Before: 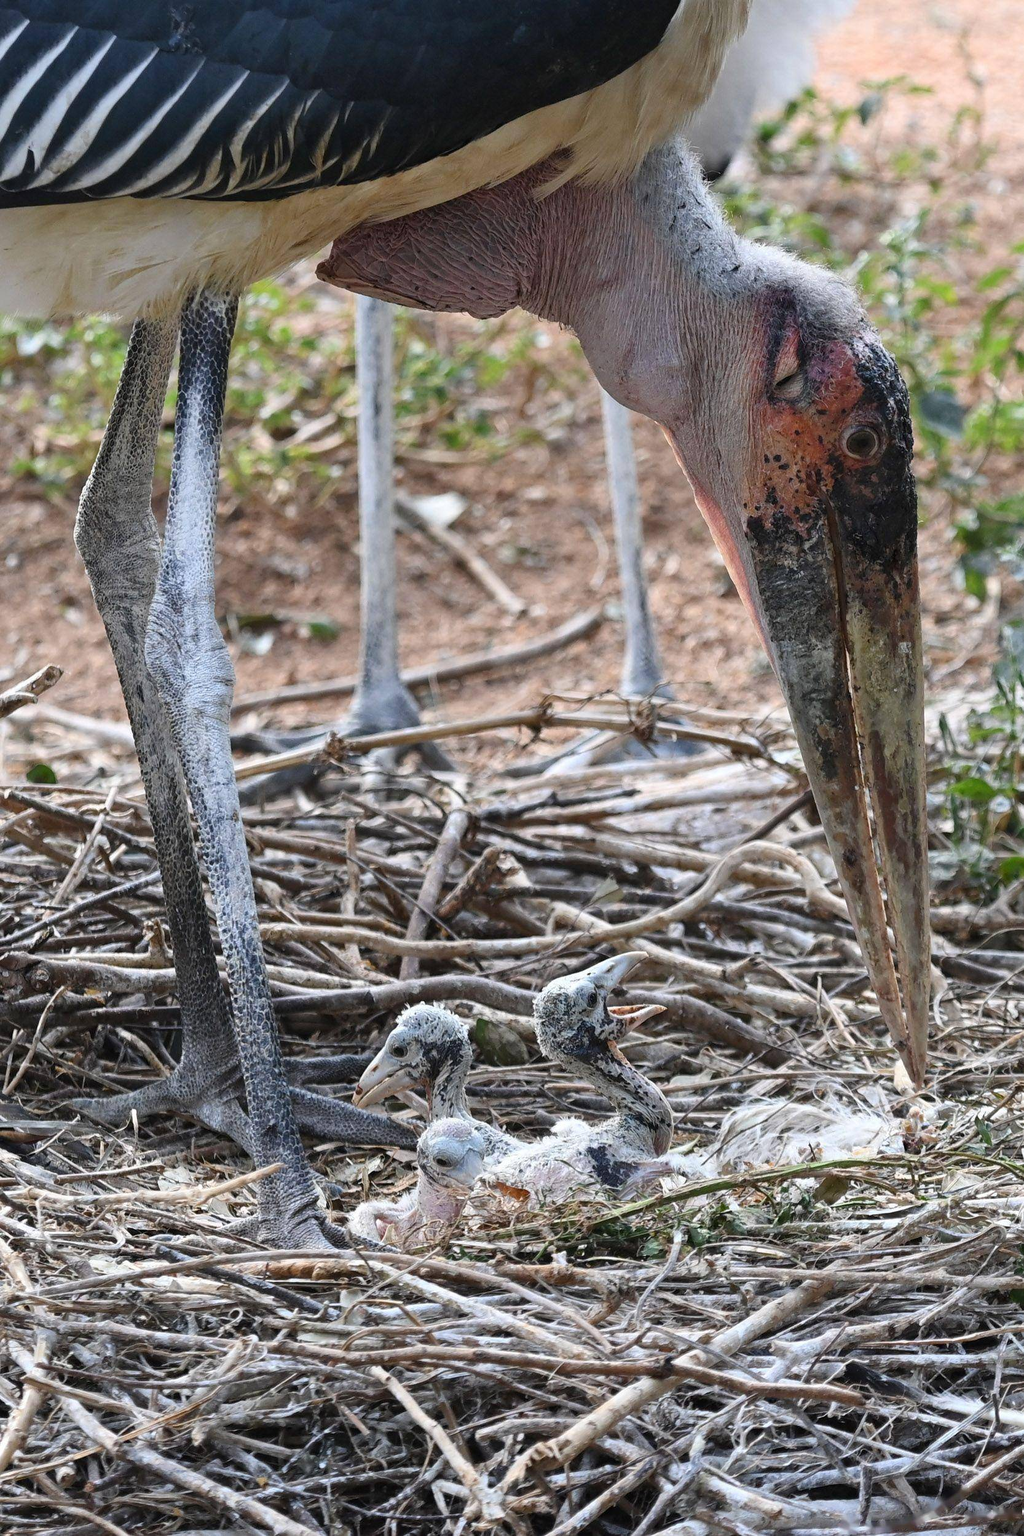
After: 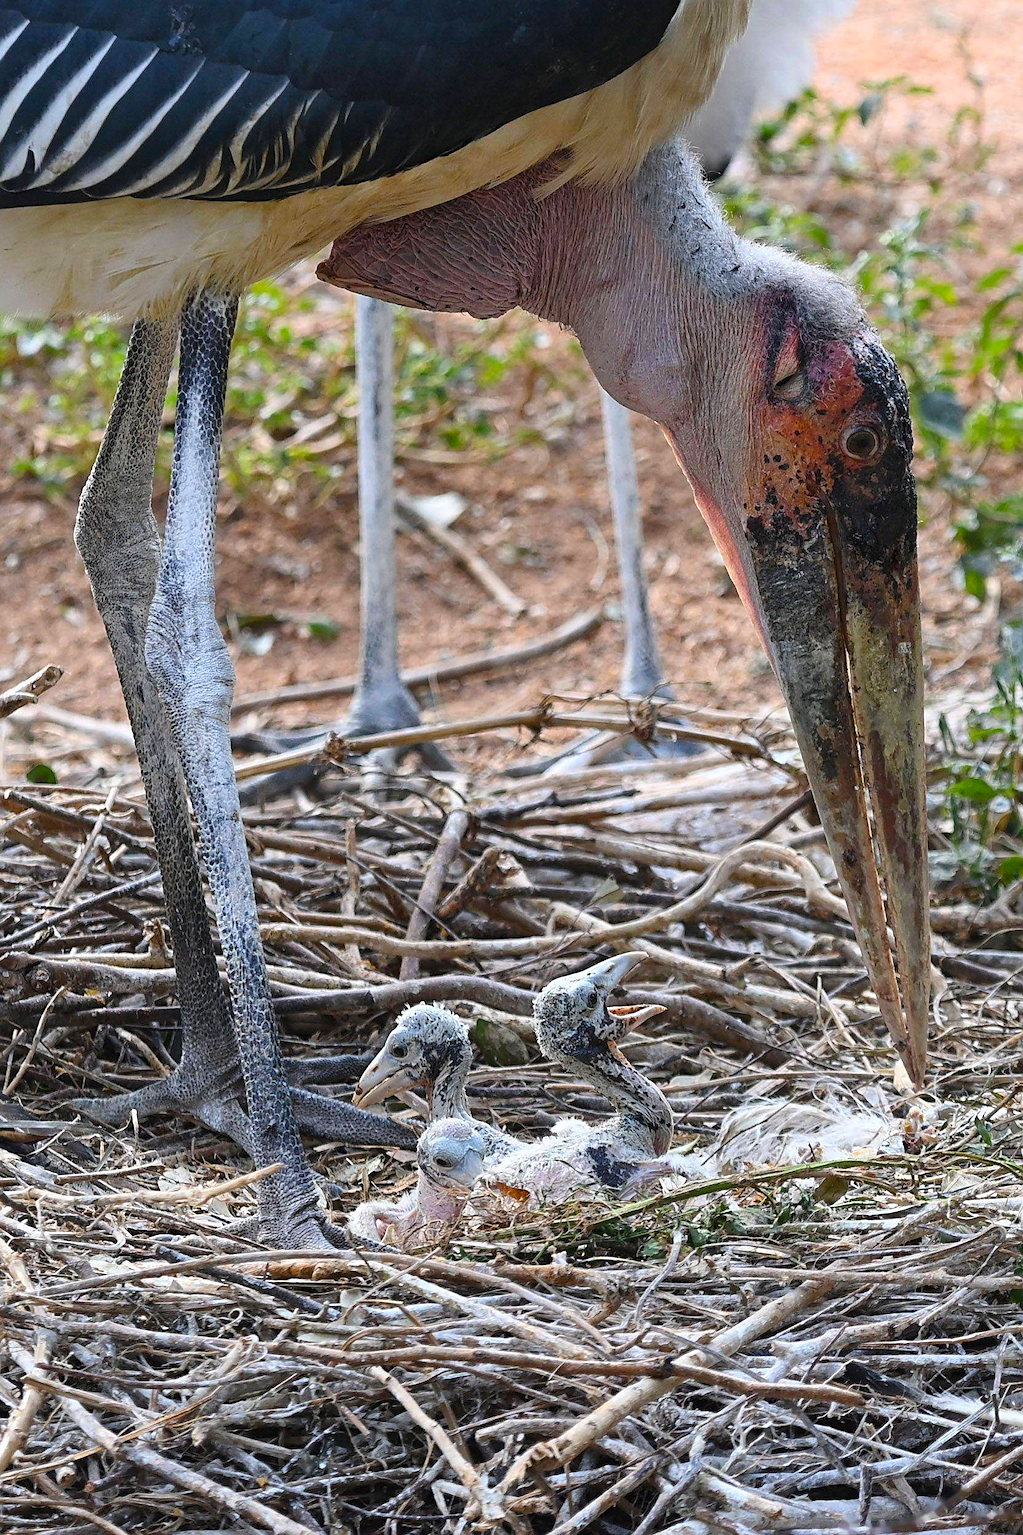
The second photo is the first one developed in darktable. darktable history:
sharpen: on, module defaults
color balance rgb: perceptual saturation grading › global saturation 30%, global vibrance 10%
